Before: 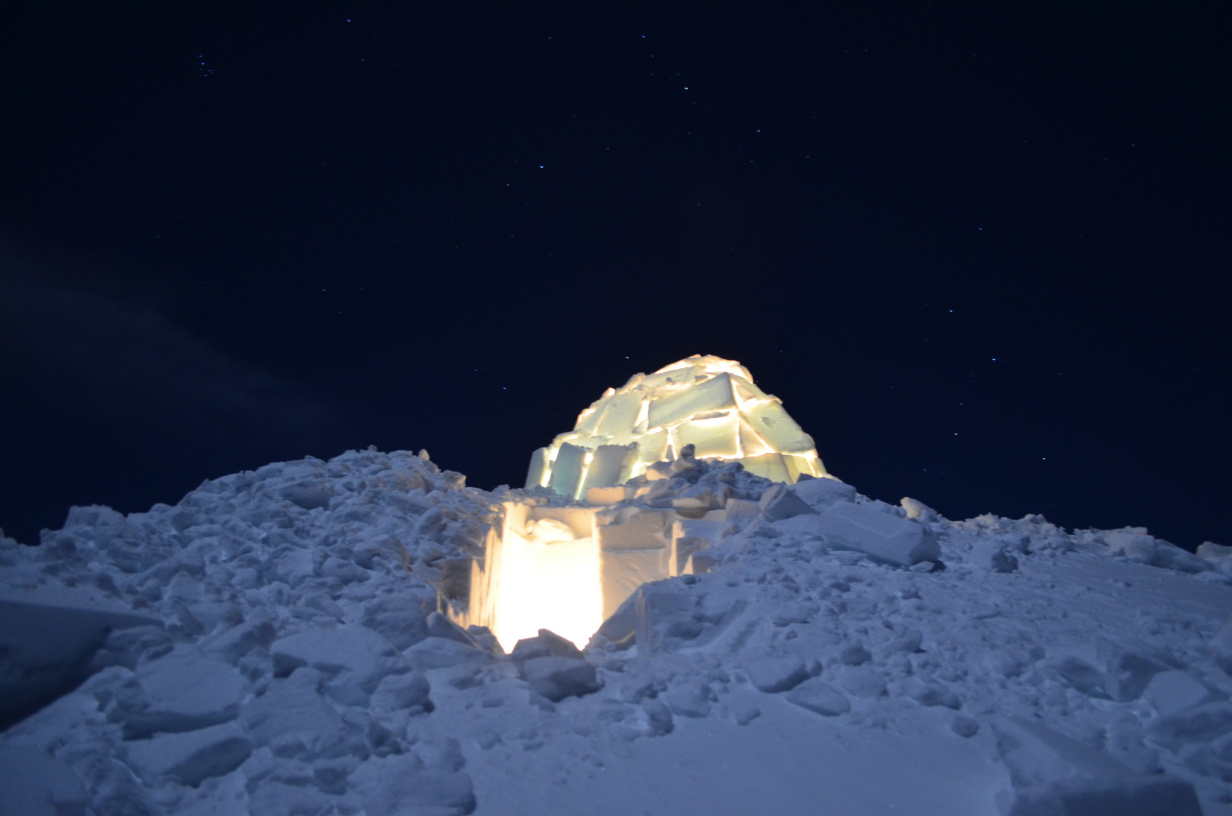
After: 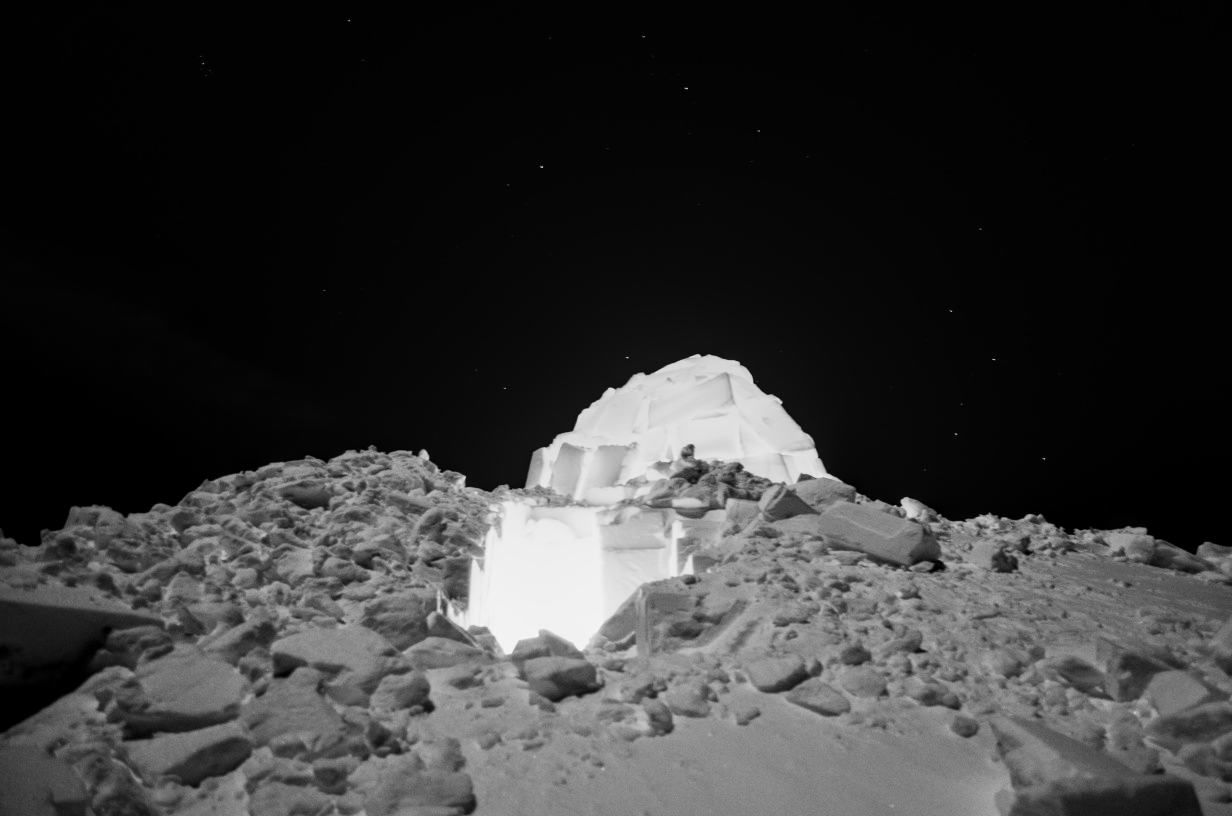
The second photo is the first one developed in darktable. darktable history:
monochrome: a -74.22, b 78.2
rgb curve: curves: ch0 [(0, 0) (0.21, 0.15) (0.24, 0.21) (0.5, 0.75) (0.75, 0.96) (0.89, 0.99) (1, 1)]; ch1 [(0, 0.02) (0.21, 0.13) (0.25, 0.2) (0.5, 0.67) (0.75, 0.9) (0.89, 0.97) (1, 1)]; ch2 [(0, 0.02) (0.21, 0.13) (0.25, 0.2) (0.5, 0.67) (0.75, 0.9) (0.89, 0.97) (1, 1)], compensate middle gray true
local contrast: detail 130%
